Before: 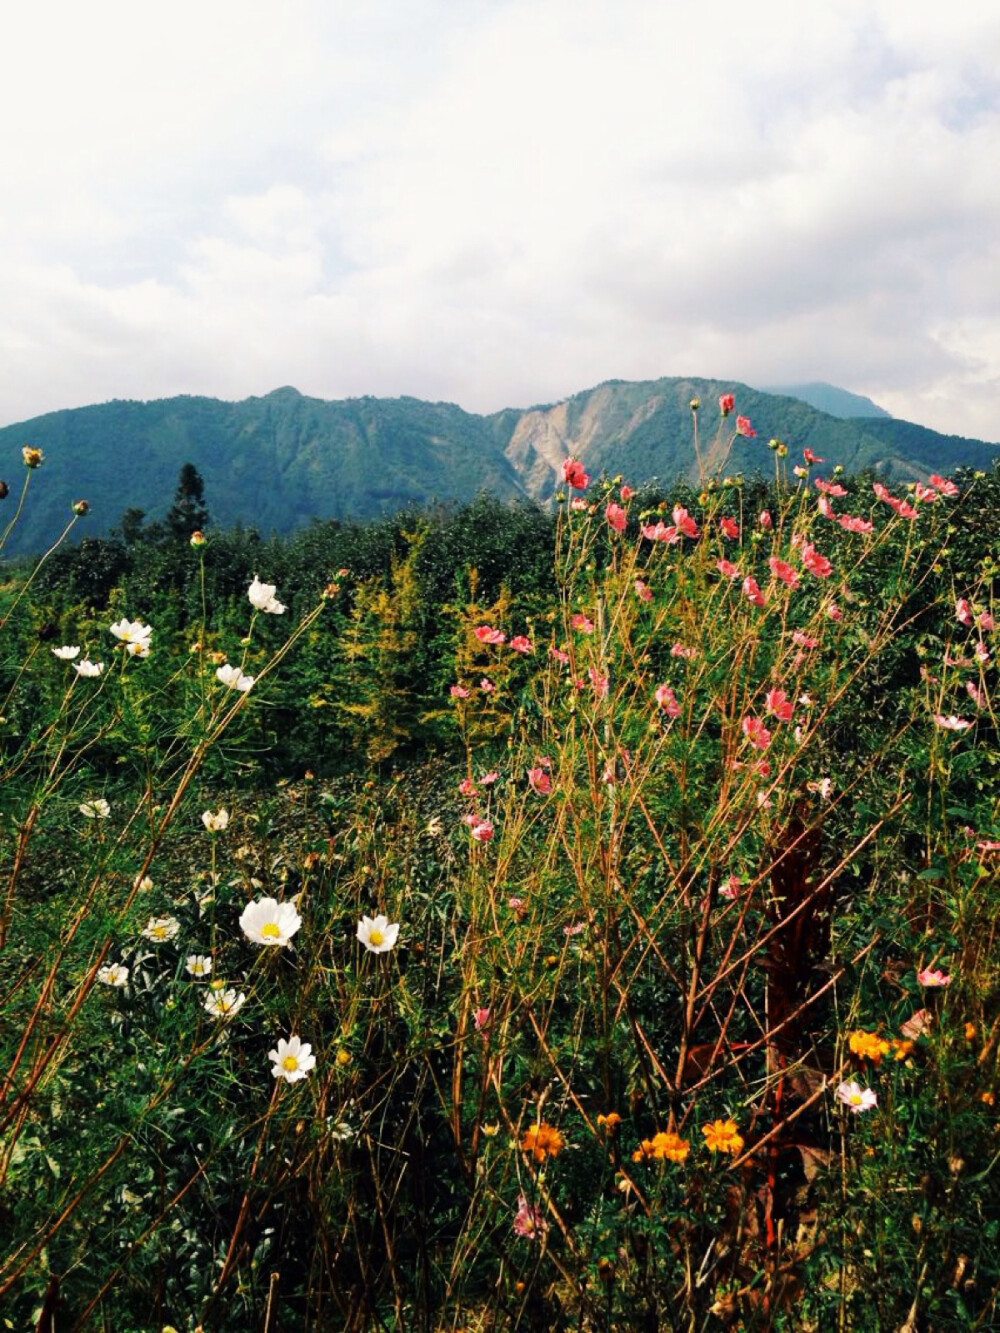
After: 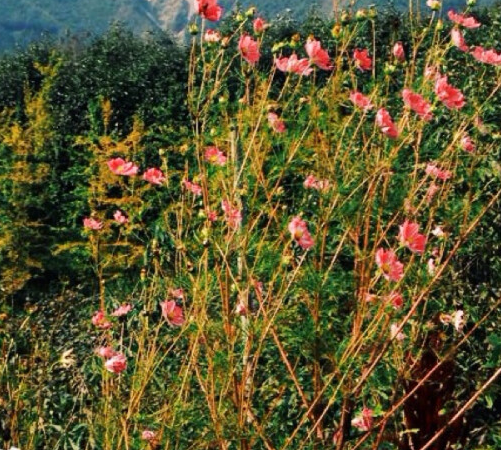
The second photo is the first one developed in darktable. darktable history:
crop: left 36.719%, top 35.144%, right 13.124%, bottom 30.707%
